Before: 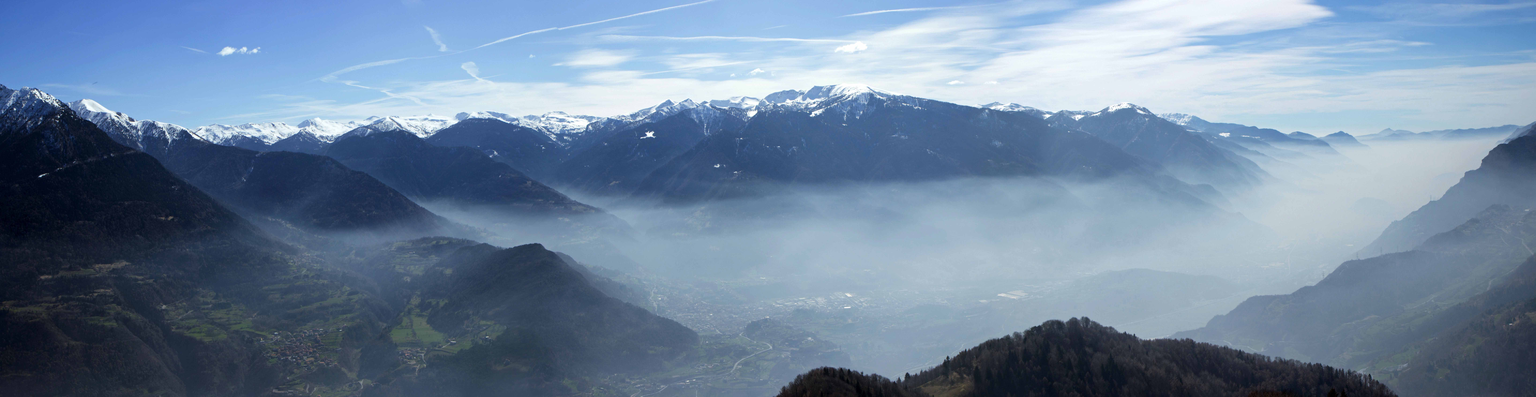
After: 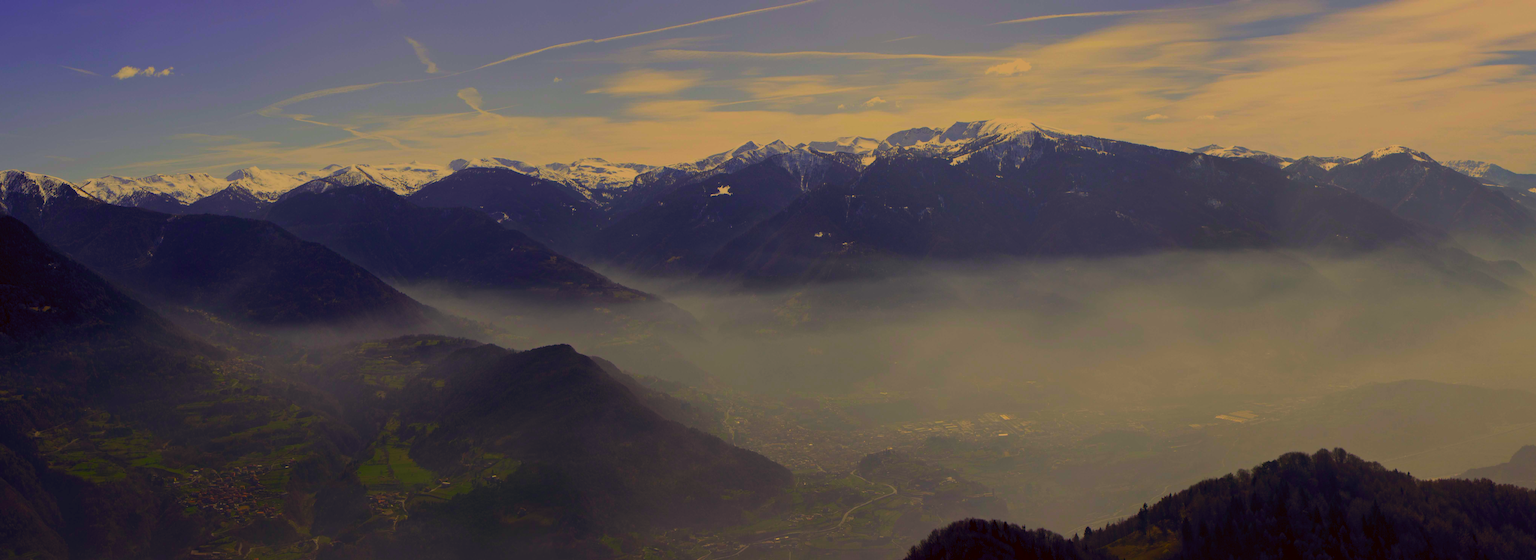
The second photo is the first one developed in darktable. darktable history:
crop and rotate: left 8.986%, right 20.254%
color correction: highlights a* 10.87, highlights b* 30.64, shadows a* 2.78, shadows b* 17.68, saturation 1.72
contrast brightness saturation: contrast 0.07
exposure: exposure -1.451 EV, compensate highlight preservation false
color balance rgb: global offset › chroma 0.257%, global offset › hue 256.51°, linear chroma grading › global chroma 15.477%, perceptual saturation grading › global saturation -0.026%, perceptual saturation grading › mid-tones 11.629%, global vibrance 15.182%
